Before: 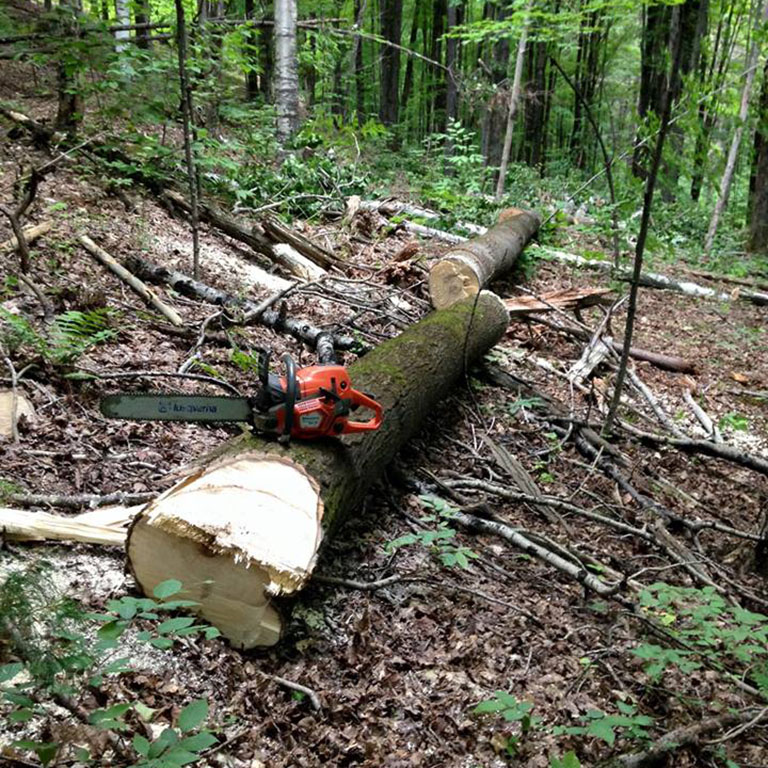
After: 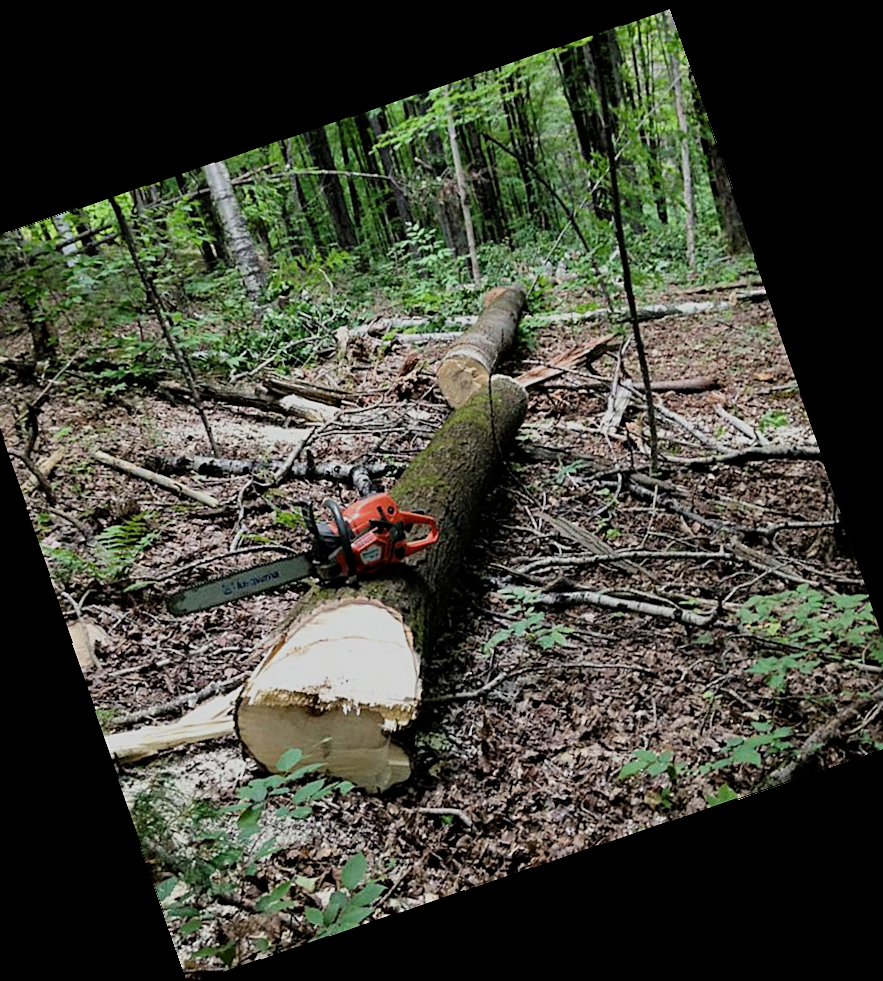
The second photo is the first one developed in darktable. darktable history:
filmic rgb: black relative exposure -7.65 EV, white relative exposure 4.56 EV, hardness 3.61
crop and rotate: angle 19.43°, left 6.812%, right 4.125%, bottom 1.087%
color correction: saturation 0.99
sharpen: on, module defaults
rotate and perspective: rotation 0.8°, automatic cropping off
